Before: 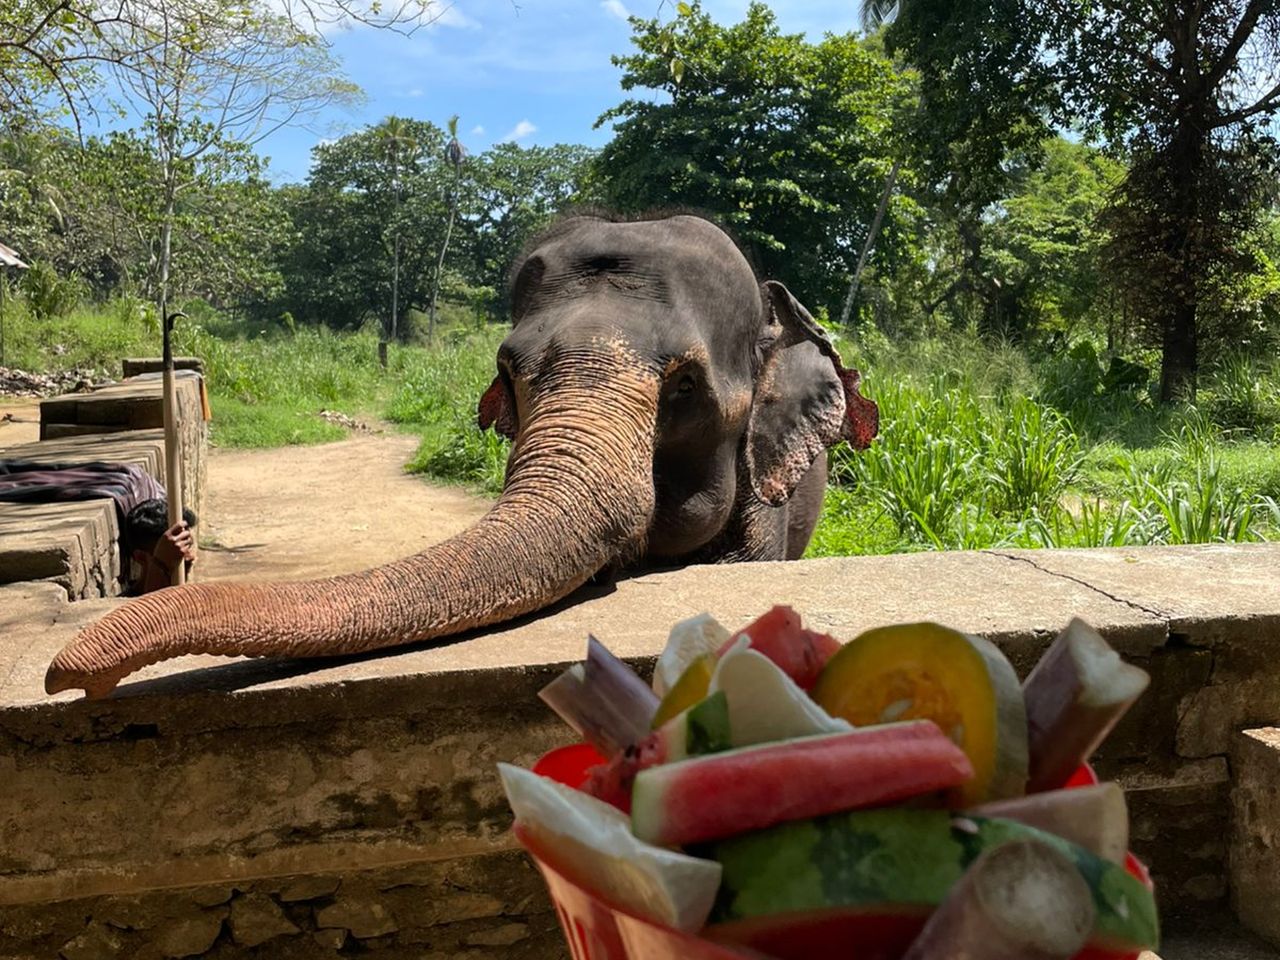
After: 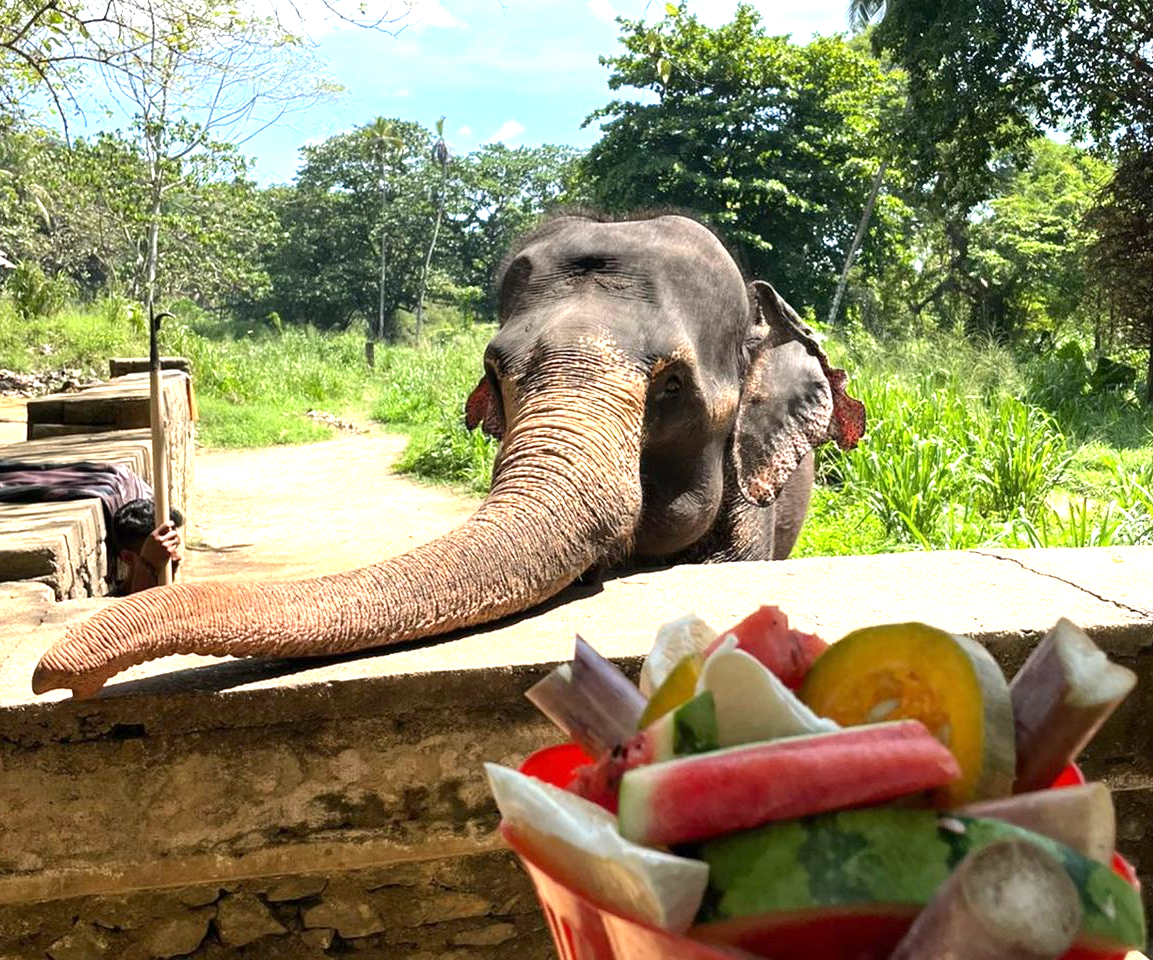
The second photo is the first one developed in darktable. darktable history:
crop and rotate: left 1.088%, right 8.807%
exposure: exposure 1.16 EV, compensate exposure bias true, compensate highlight preservation false
